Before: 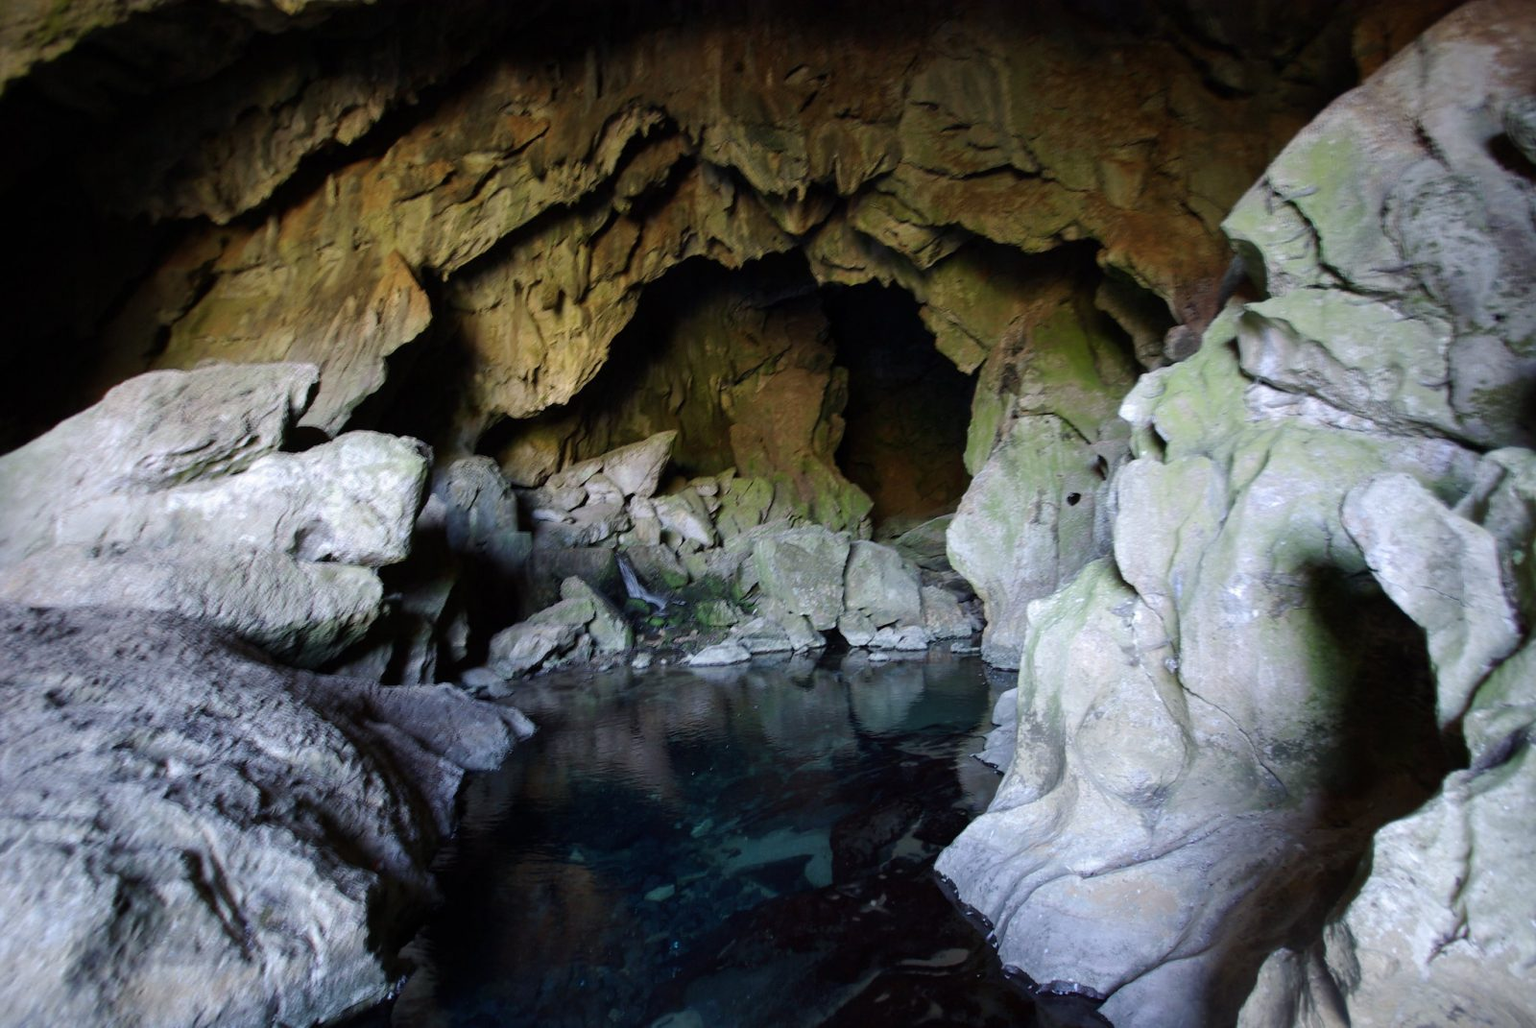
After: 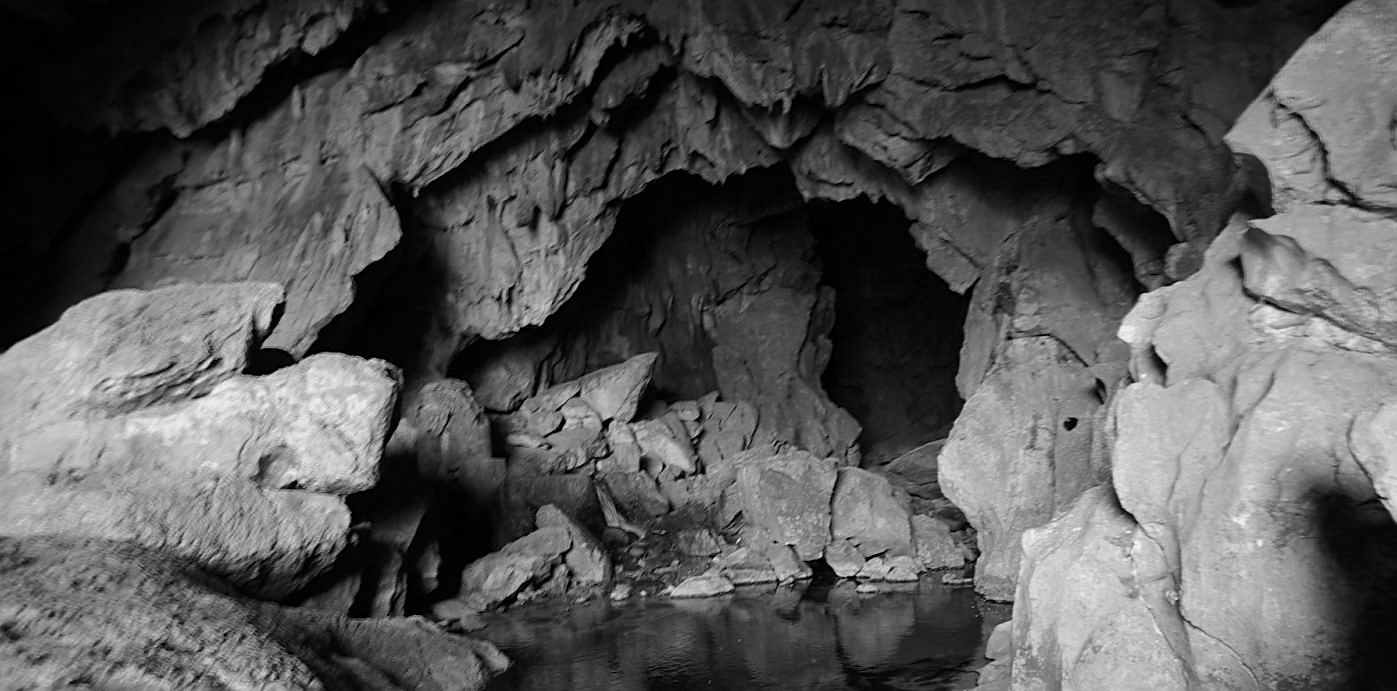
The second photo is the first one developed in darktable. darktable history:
crop: left 3.015%, top 8.969%, right 9.647%, bottom 26.457%
monochrome: a -92.57, b 58.91
sharpen: on, module defaults
